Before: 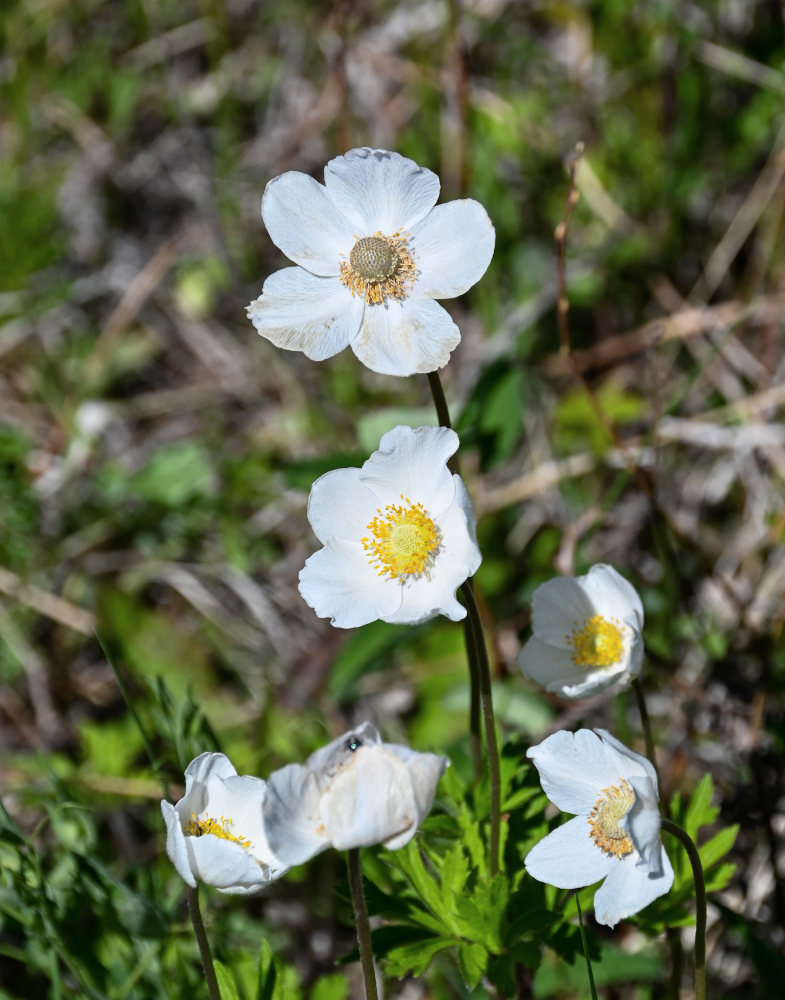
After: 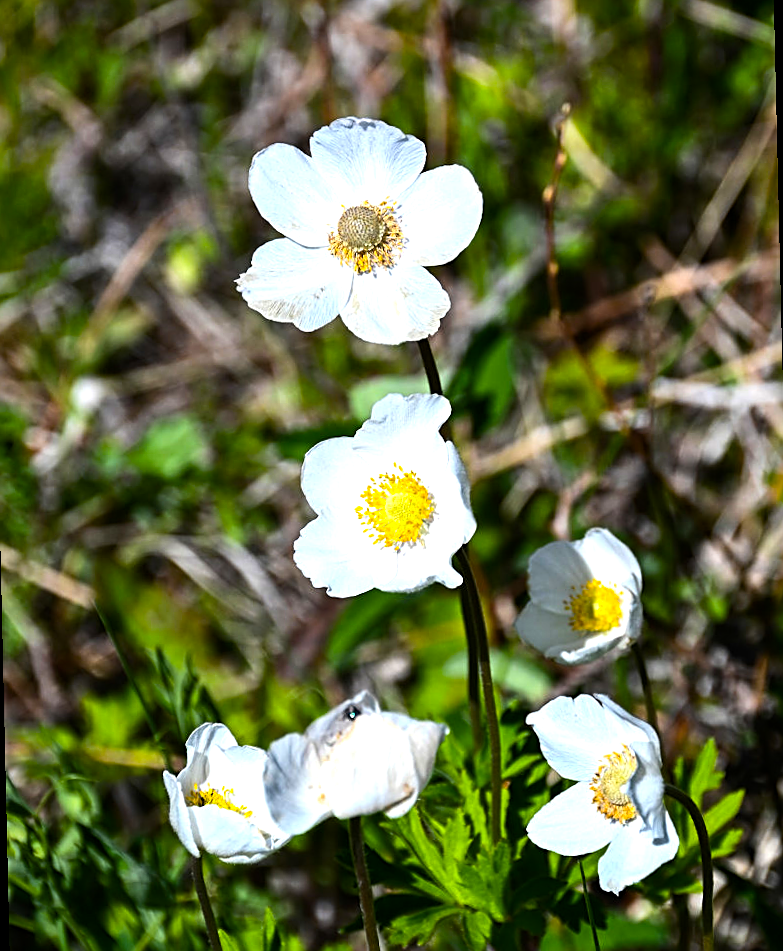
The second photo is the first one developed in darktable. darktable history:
tone equalizer: -8 EV -0.75 EV, -7 EV -0.7 EV, -6 EV -0.6 EV, -5 EV -0.4 EV, -3 EV 0.4 EV, -2 EV 0.6 EV, -1 EV 0.7 EV, +0 EV 0.75 EV, edges refinement/feathering 500, mask exposure compensation -1.57 EV, preserve details no
sharpen: on, module defaults
rotate and perspective: rotation -1.32°, lens shift (horizontal) -0.031, crop left 0.015, crop right 0.985, crop top 0.047, crop bottom 0.982
color balance rgb: linear chroma grading › global chroma 15%, perceptual saturation grading › global saturation 30%
